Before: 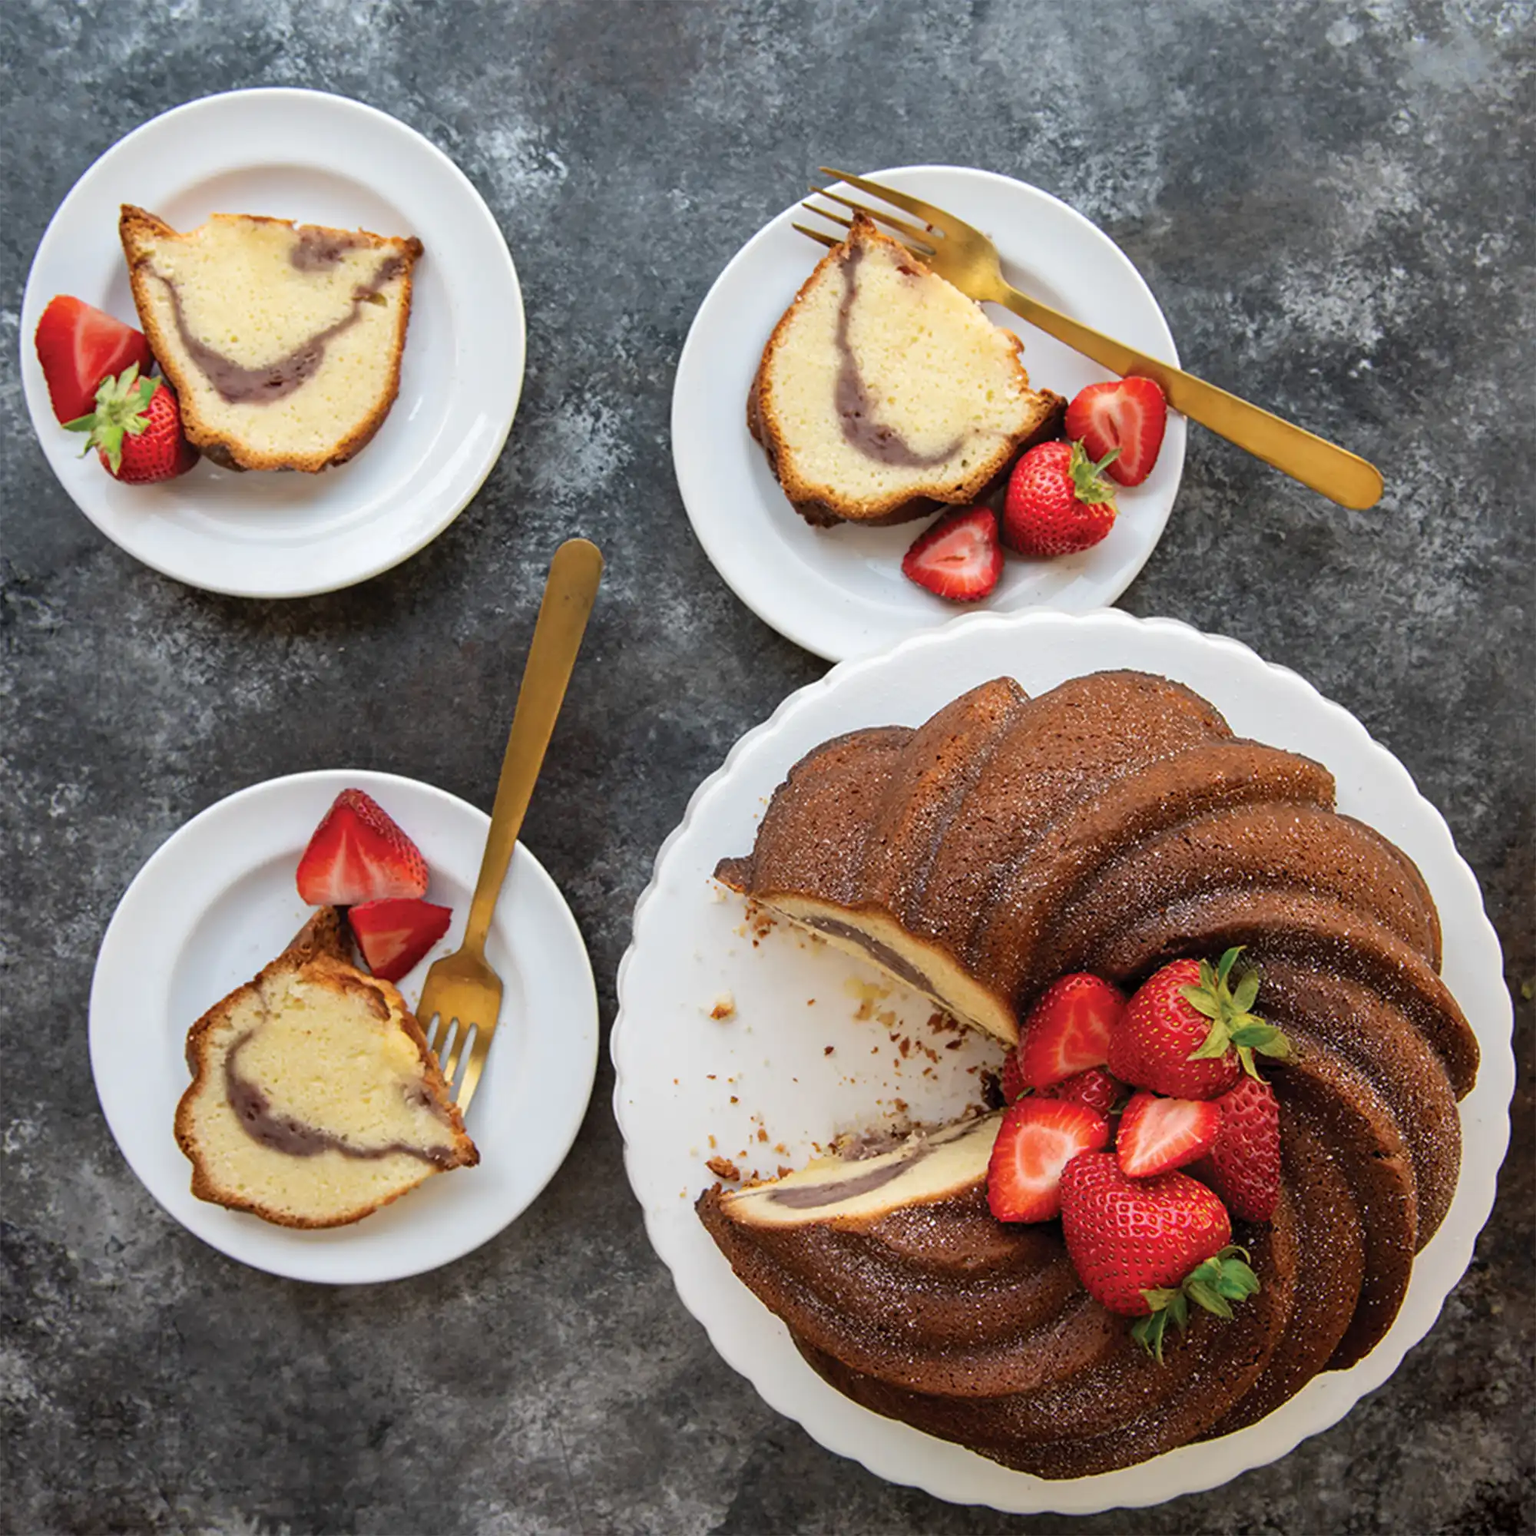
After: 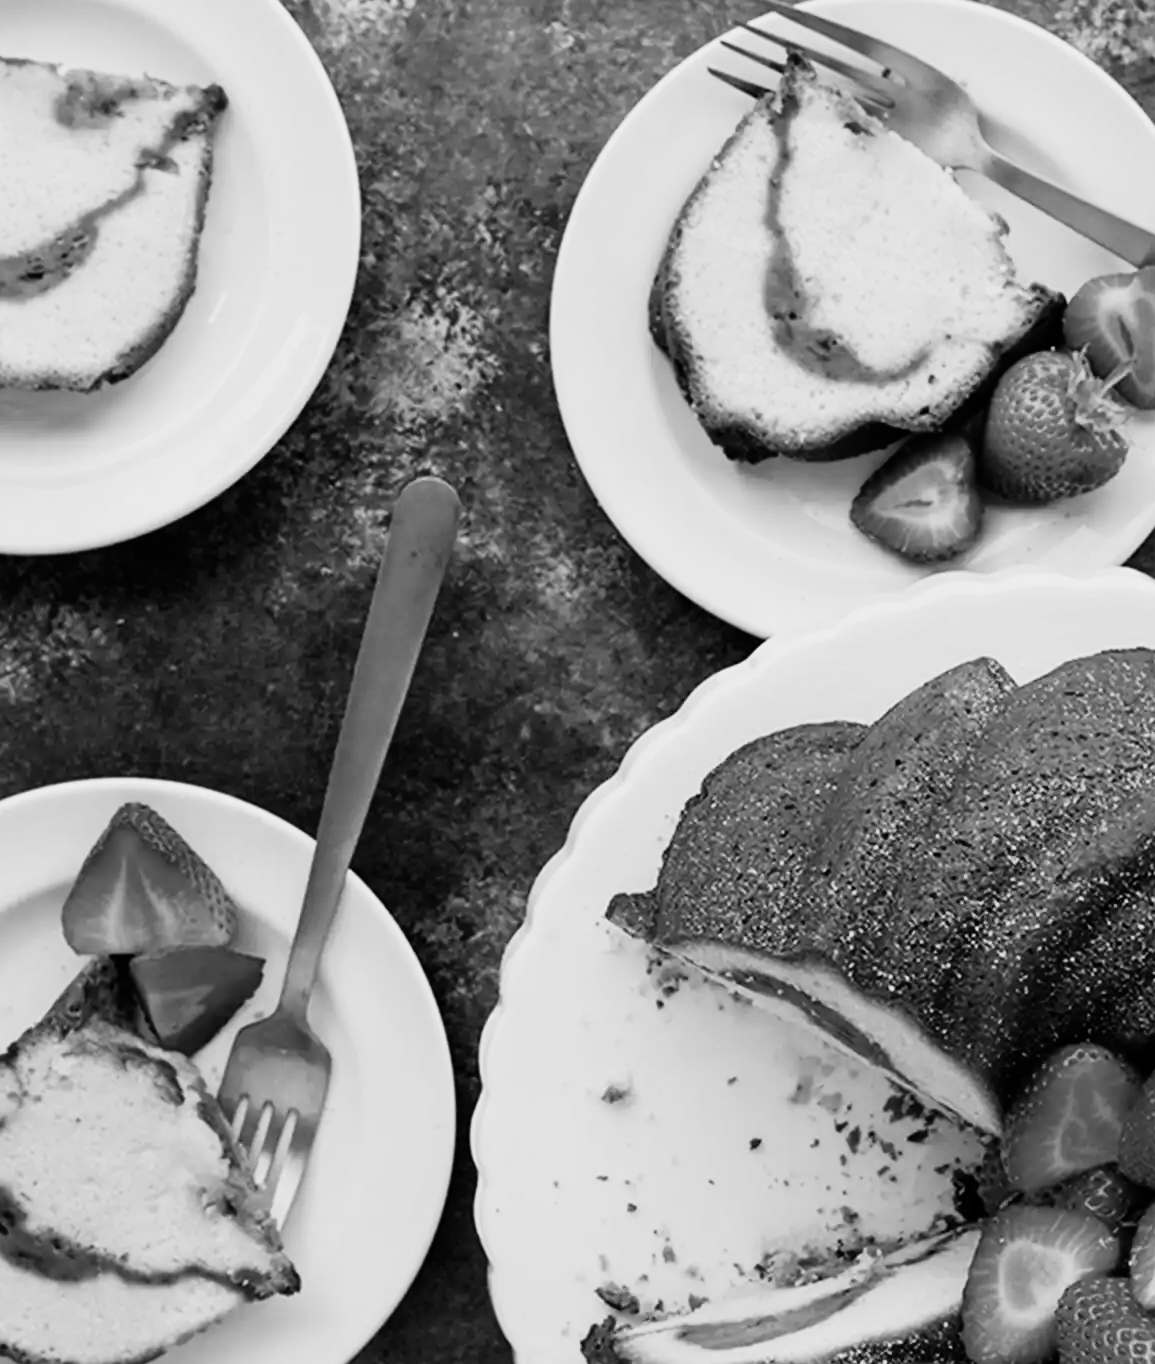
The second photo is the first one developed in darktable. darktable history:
tone curve: curves: ch0 [(0, 0) (0.139, 0.067) (0.319, 0.269) (0.498, 0.505) (0.725, 0.824) (0.864, 0.945) (0.985, 1)]; ch1 [(0, 0) (0.291, 0.197) (0.456, 0.426) (0.495, 0.488) (0.557, 0.578) (0.599, 0.644) (0.702, 0.786) (1, 1)]; ch2 [(0, 0) (0.125, 0.089) (0.353, 0.329) (0.447, 0.43) (0.557, 0.566) (0.63, 0.667) (1, 1)], color space Lab, independent channels, preserve colors none
filmic rgb: black relative exposure -7.65 EV, white relative exposure 4.56 EV, hardness 3.61, contrast 1.05
monochrome: on, module defaults
crop: left 16.202%, top 11.208%, right 26.045%, bottom 20.557%
